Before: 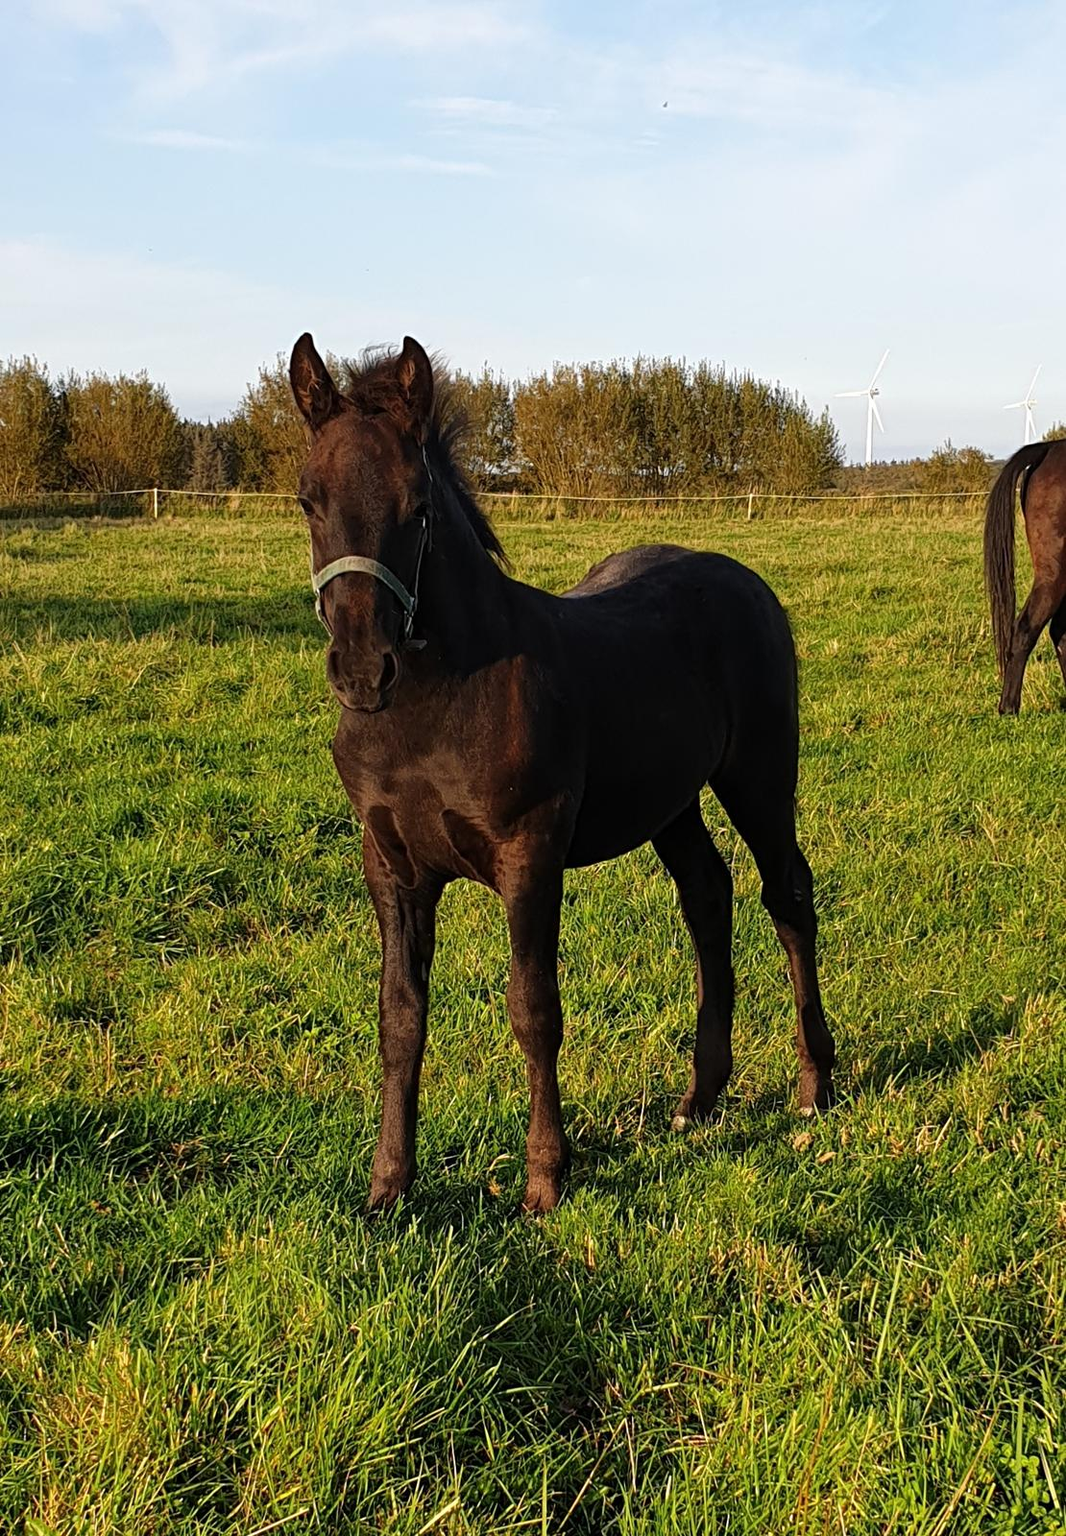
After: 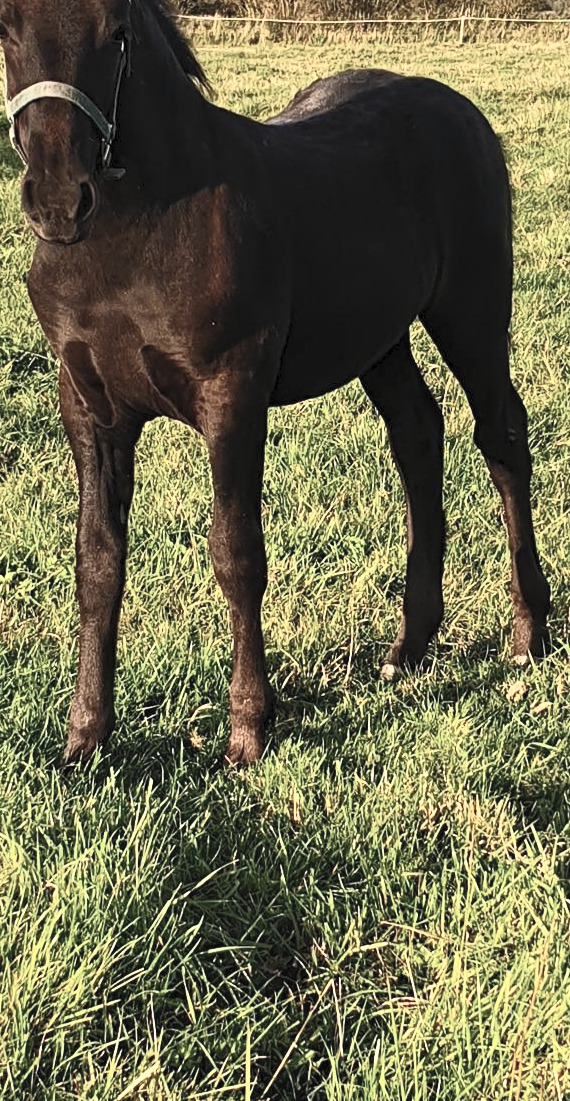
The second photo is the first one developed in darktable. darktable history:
shadows and highlights: shadows 25.29, highlights -24.72
crop and rotate: left 28.787%, top 31.161%, right 19.846%
contrast brightness saturation: contrast 0.579, brightness 0.577, saturation -0.337
